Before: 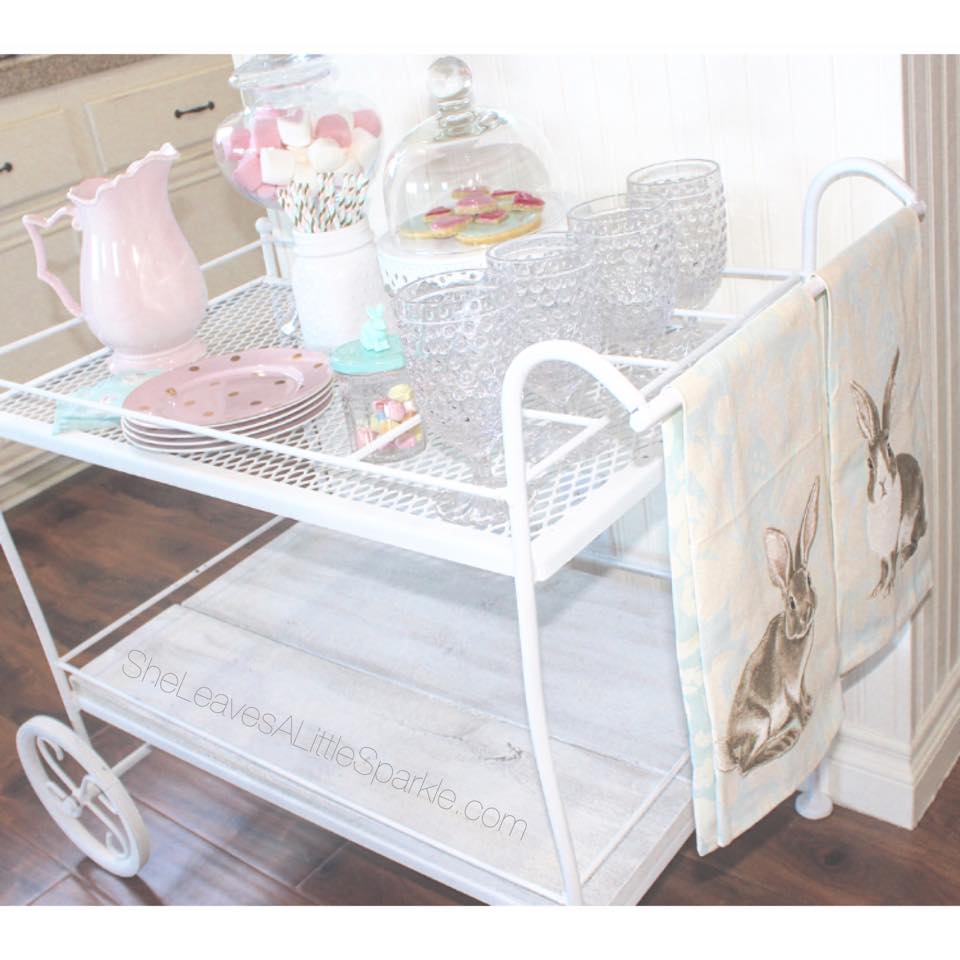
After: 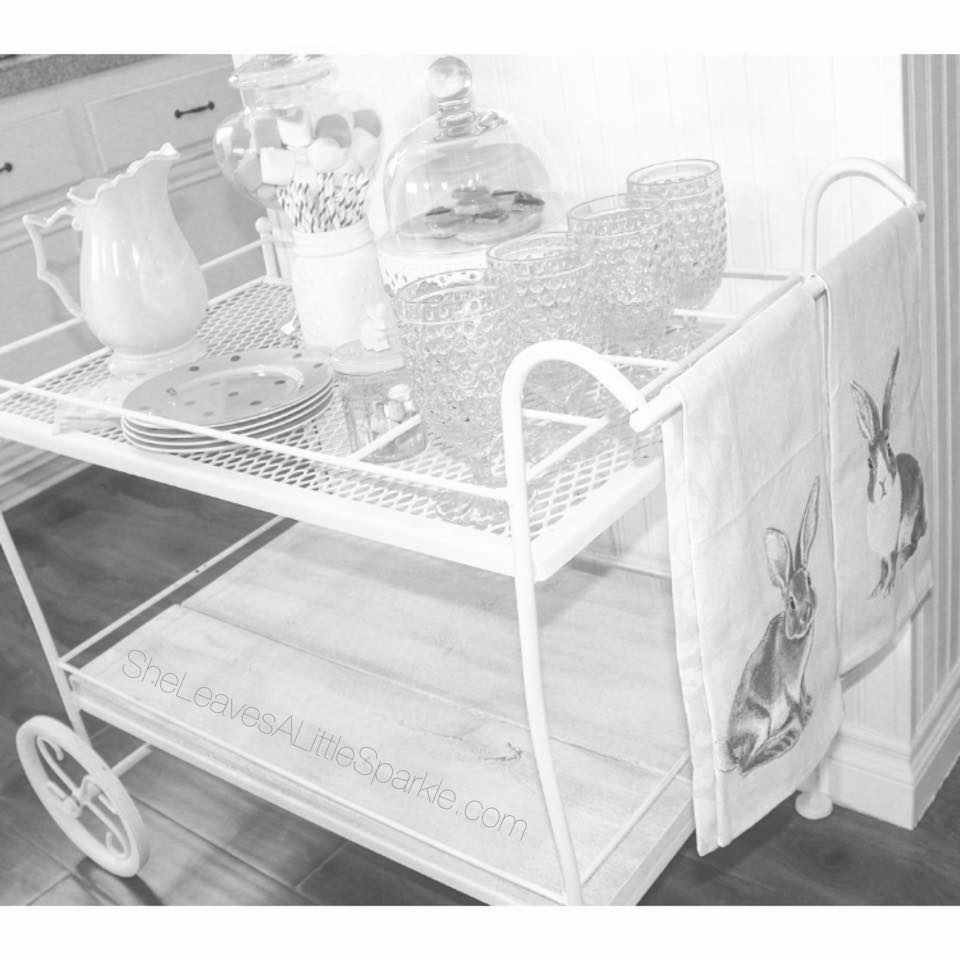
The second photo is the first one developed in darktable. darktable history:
color correction: highlights a* -7.33, highlights b* 1.26, shadows a* -3.55, saturation 1.4
white balance: red 0.967, blue 1.049
monochrome: on, module defaults
